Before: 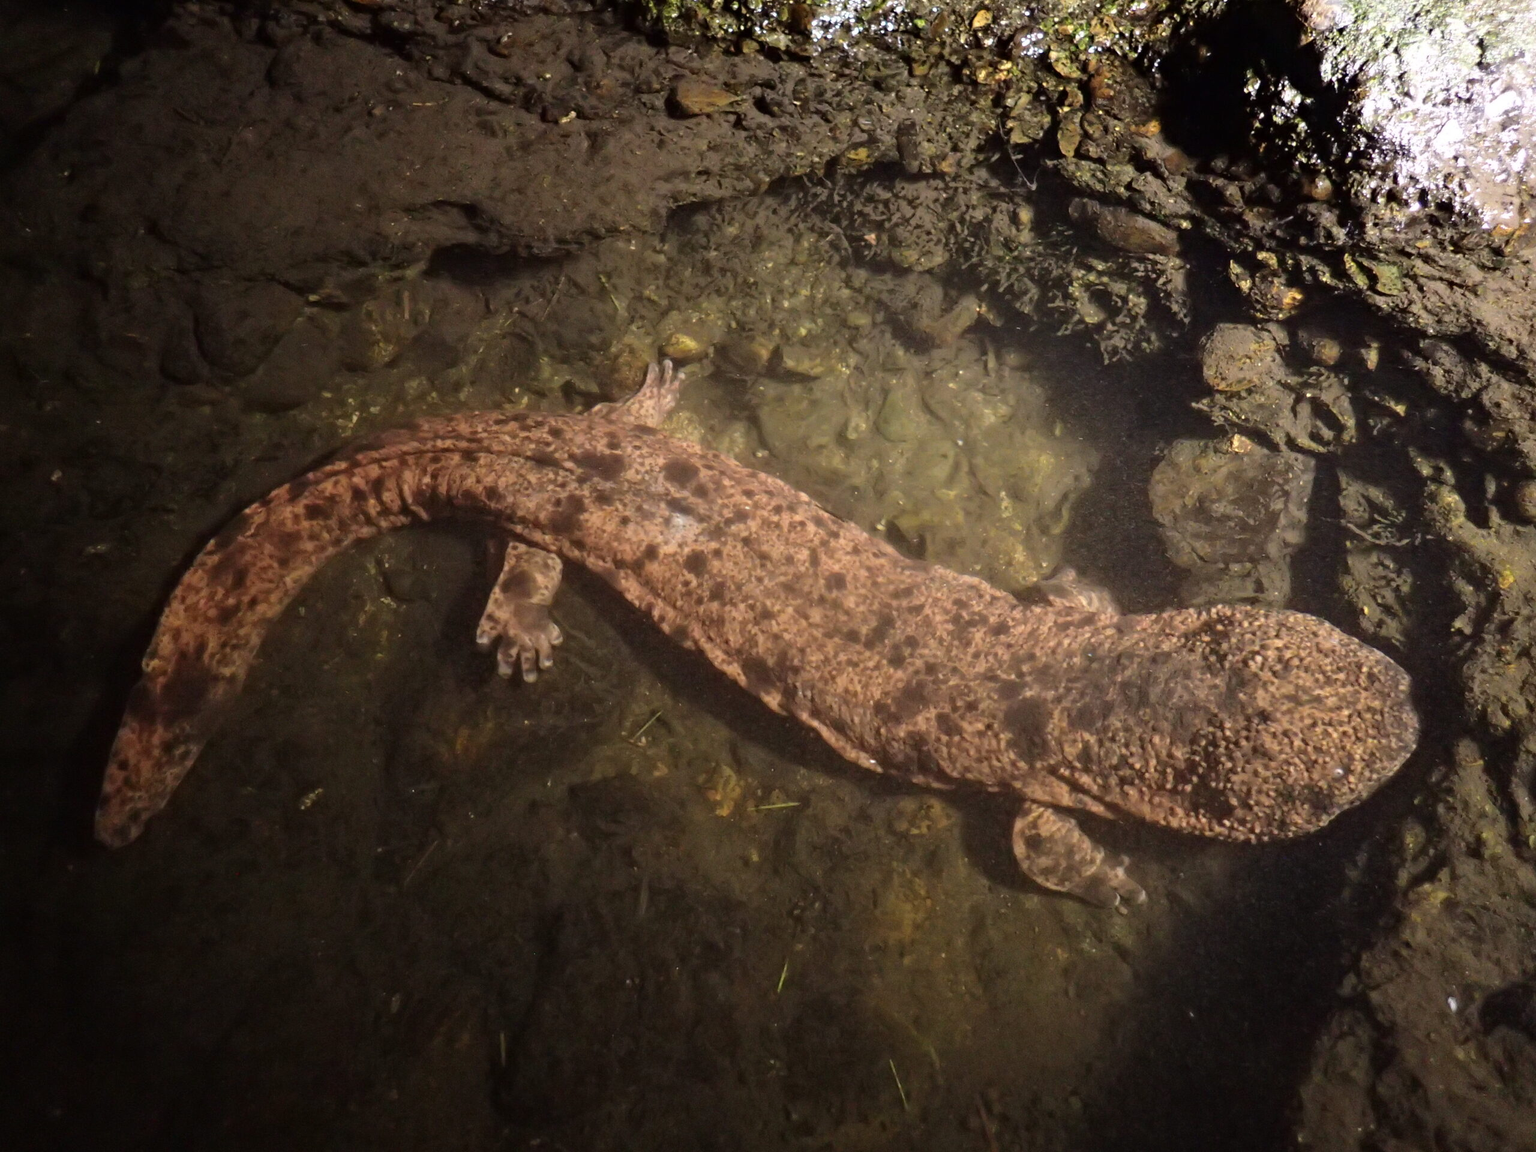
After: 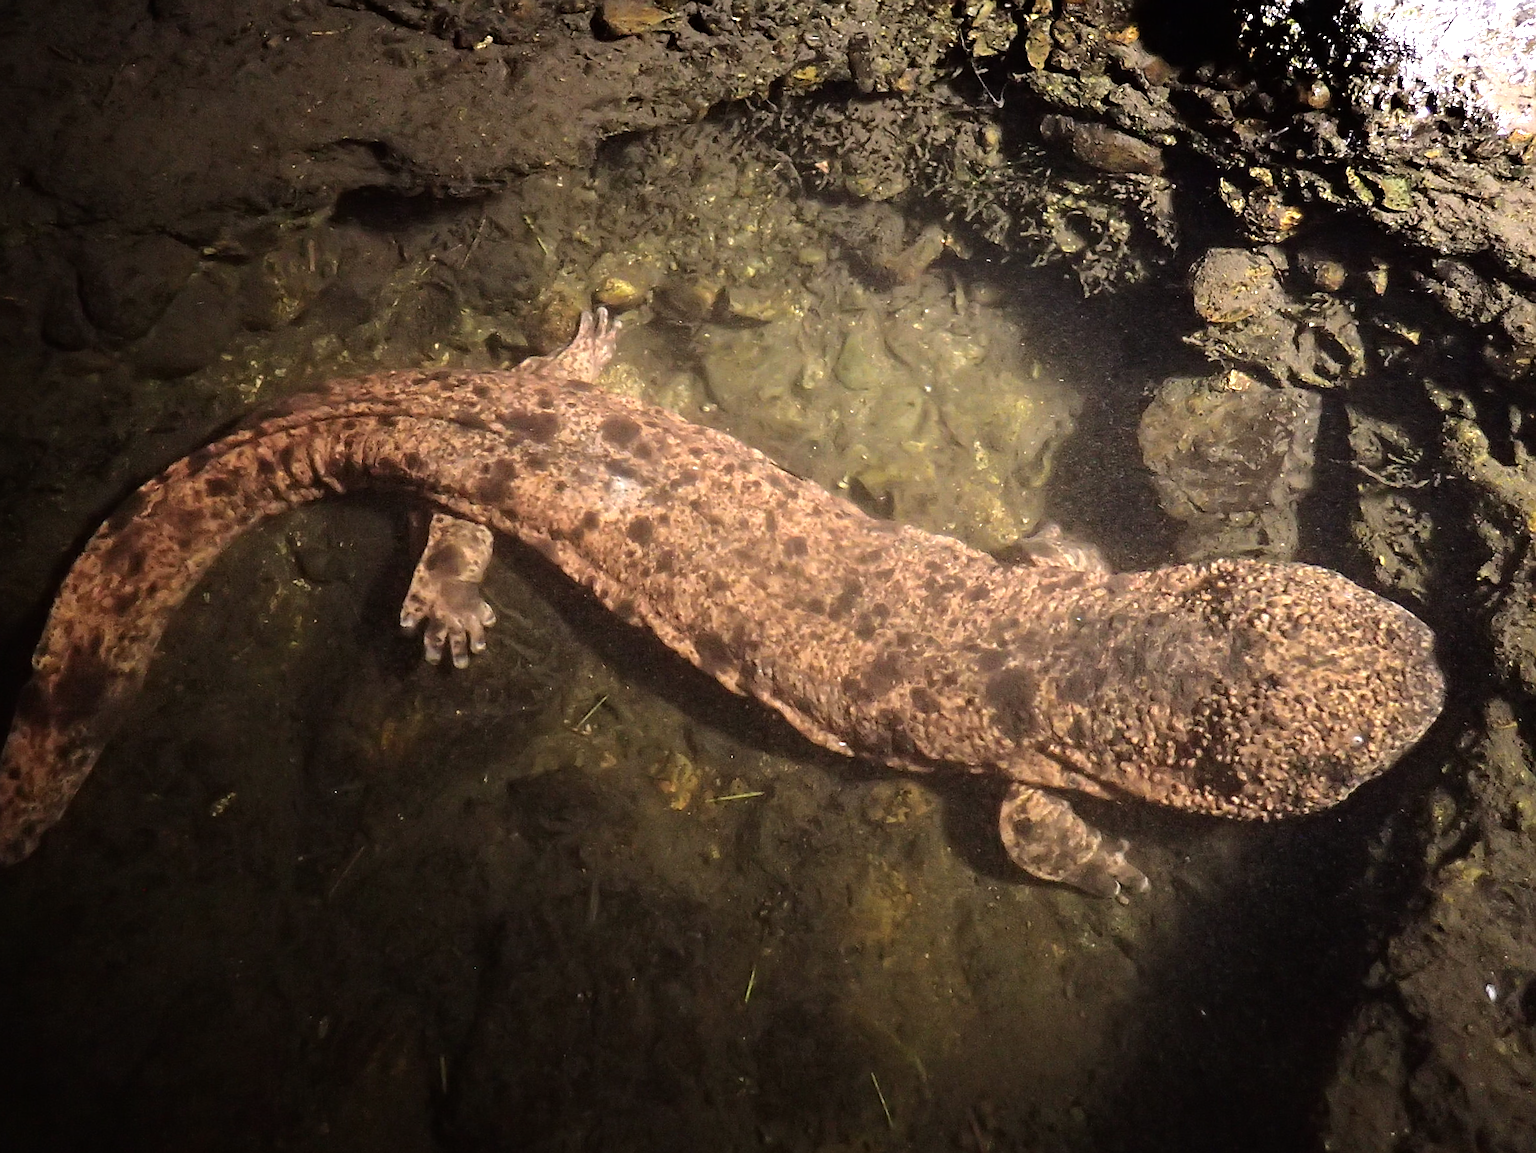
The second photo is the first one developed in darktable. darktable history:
crop and rotate: angle 1.76°, left 5.871%, top 5.719%
sharpen: radius 1.373, amount 1.25, threshold 0.82
tone equalizer: -8 EV -0.738 EV, -7 EV -0.685 EV, -6 EV -0.637 EV, -5 EV -0.383 EV, -3 EV 0.396 EV, -2 EV 0.6 EV, -1 EV 0.688 EV, +0 EV 0.769 EV
